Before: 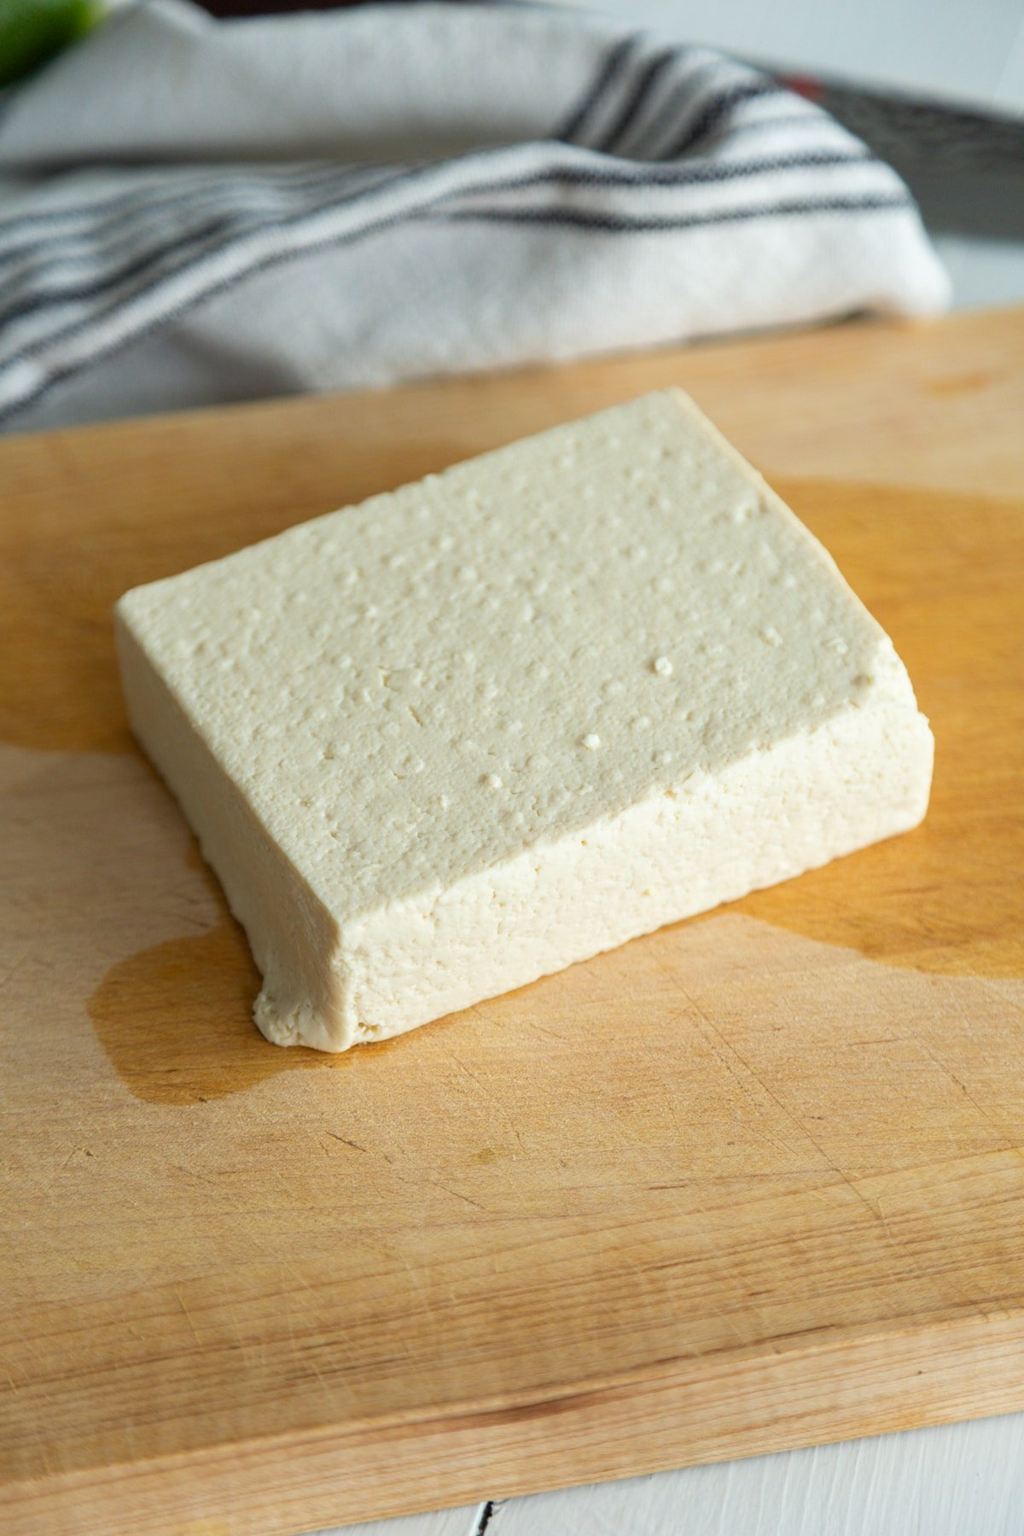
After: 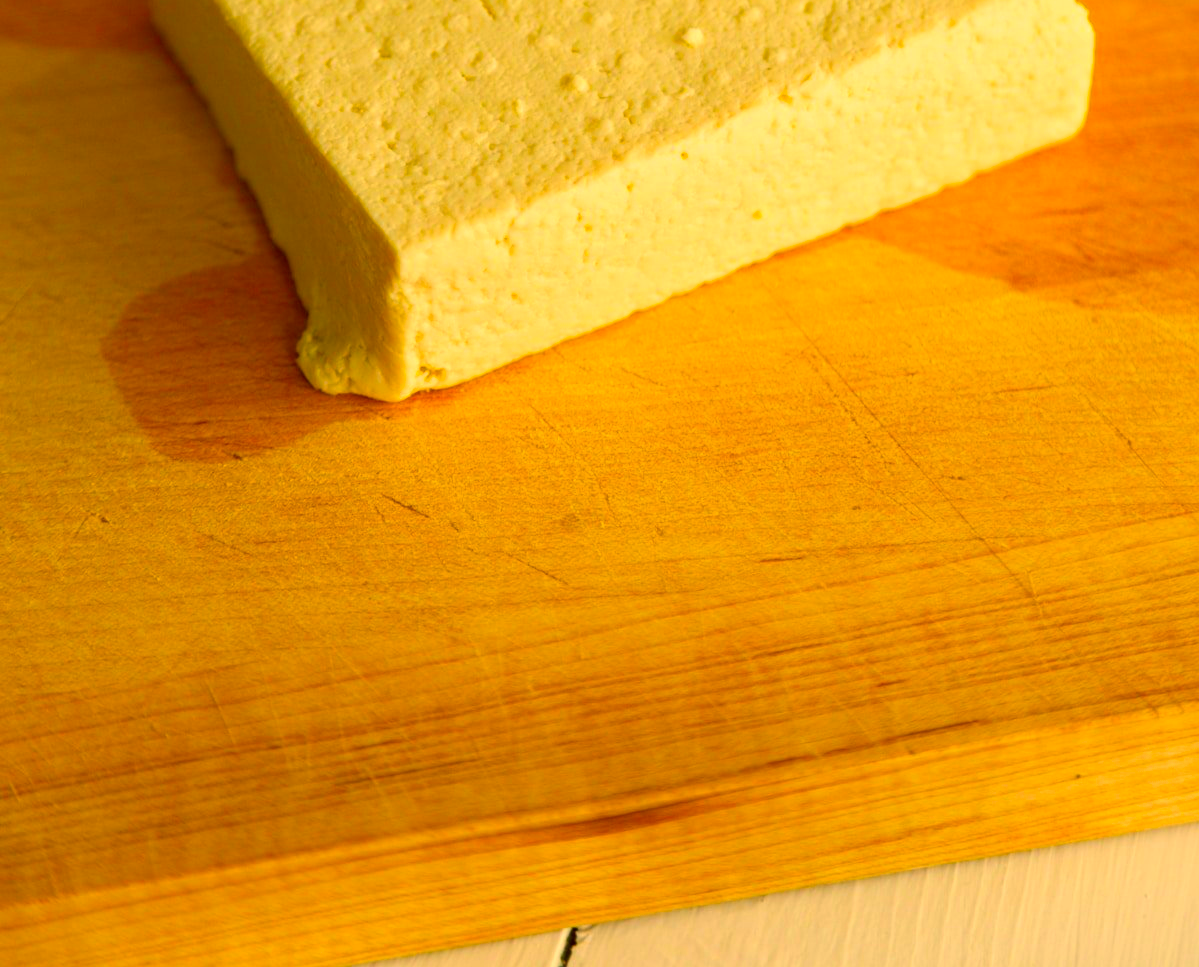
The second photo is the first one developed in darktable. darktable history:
color correction: highlights a* 10.44, highlights b* 30.04, shadows a* 2.73, shadows b* 17.51, saturation 1.72
crop and rotate: top 46.237%
